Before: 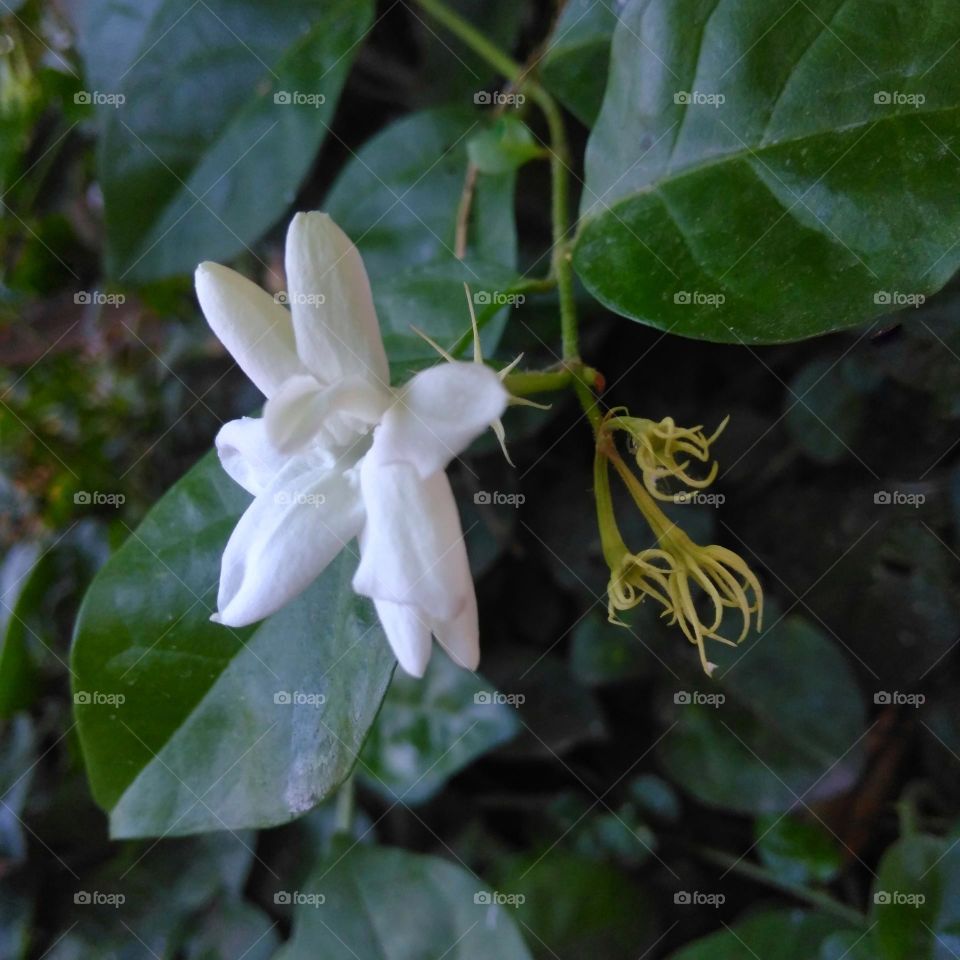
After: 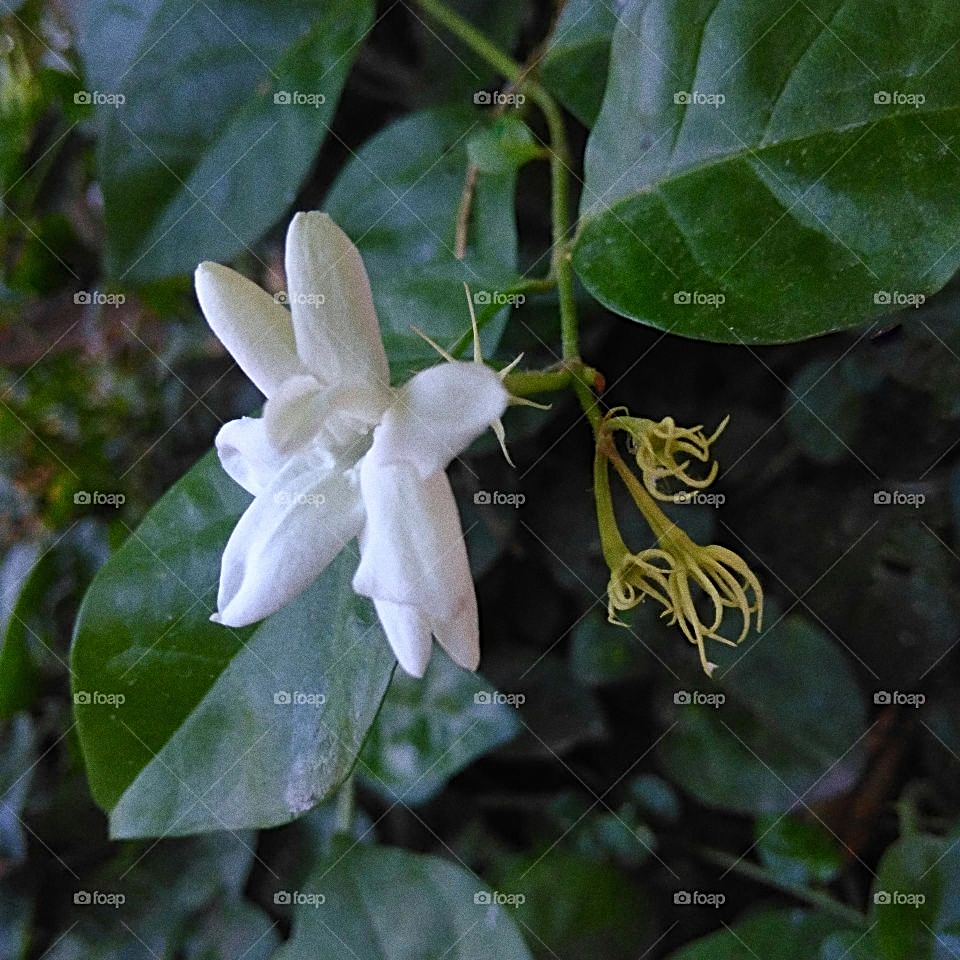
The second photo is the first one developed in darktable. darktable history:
sharpen: radius 2.676, amount 0.669
grain: coarseness 0.09 ISO, strength 40%
